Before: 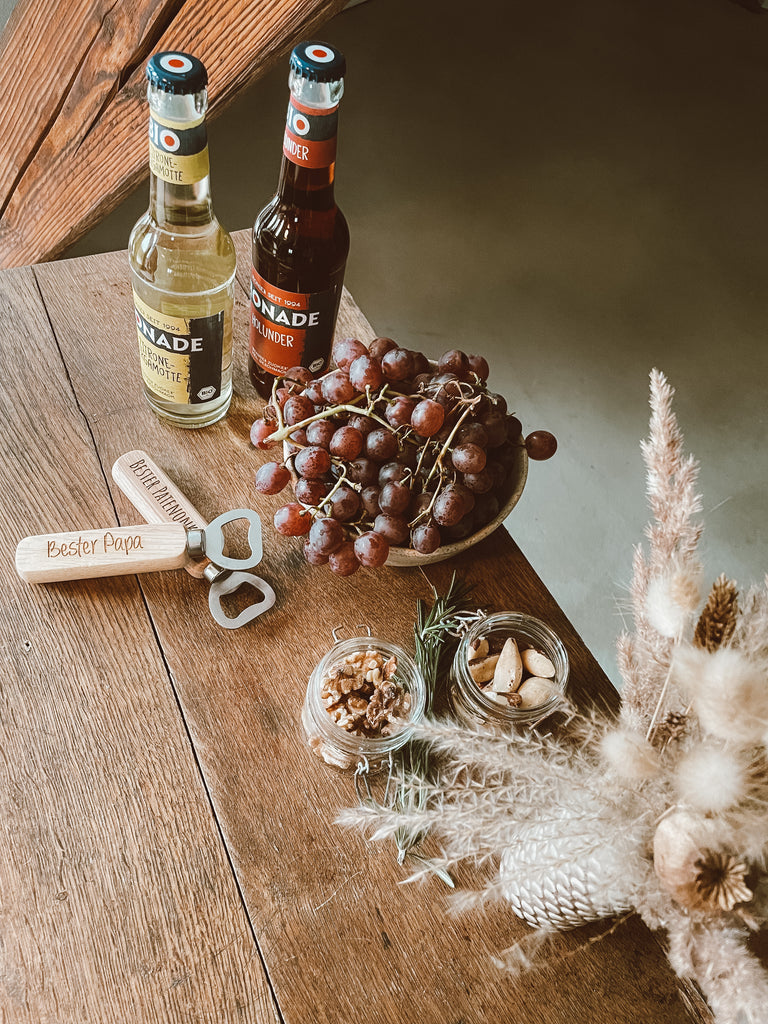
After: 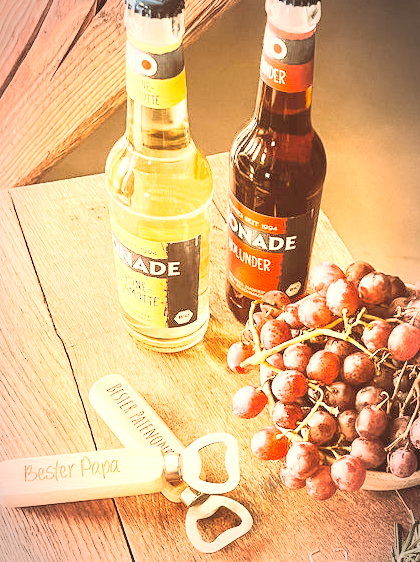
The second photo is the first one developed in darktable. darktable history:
crop and rotate: left 3.047%, top 7.509%, right 42.236%, bottom 37.598%
base curve: curves: ch0 [(0, 0) (0.028, 0.03) (0.121, 0.232) (0.46, 0.748) (0.859, 0.968) (1, 1)]
exposure: black level correction 0, exposure 1.9 EV, compensate highlight preservation false
color correction: highlights a* 21.88, highlights b* 22.25
vignetting: automatic ratio true
